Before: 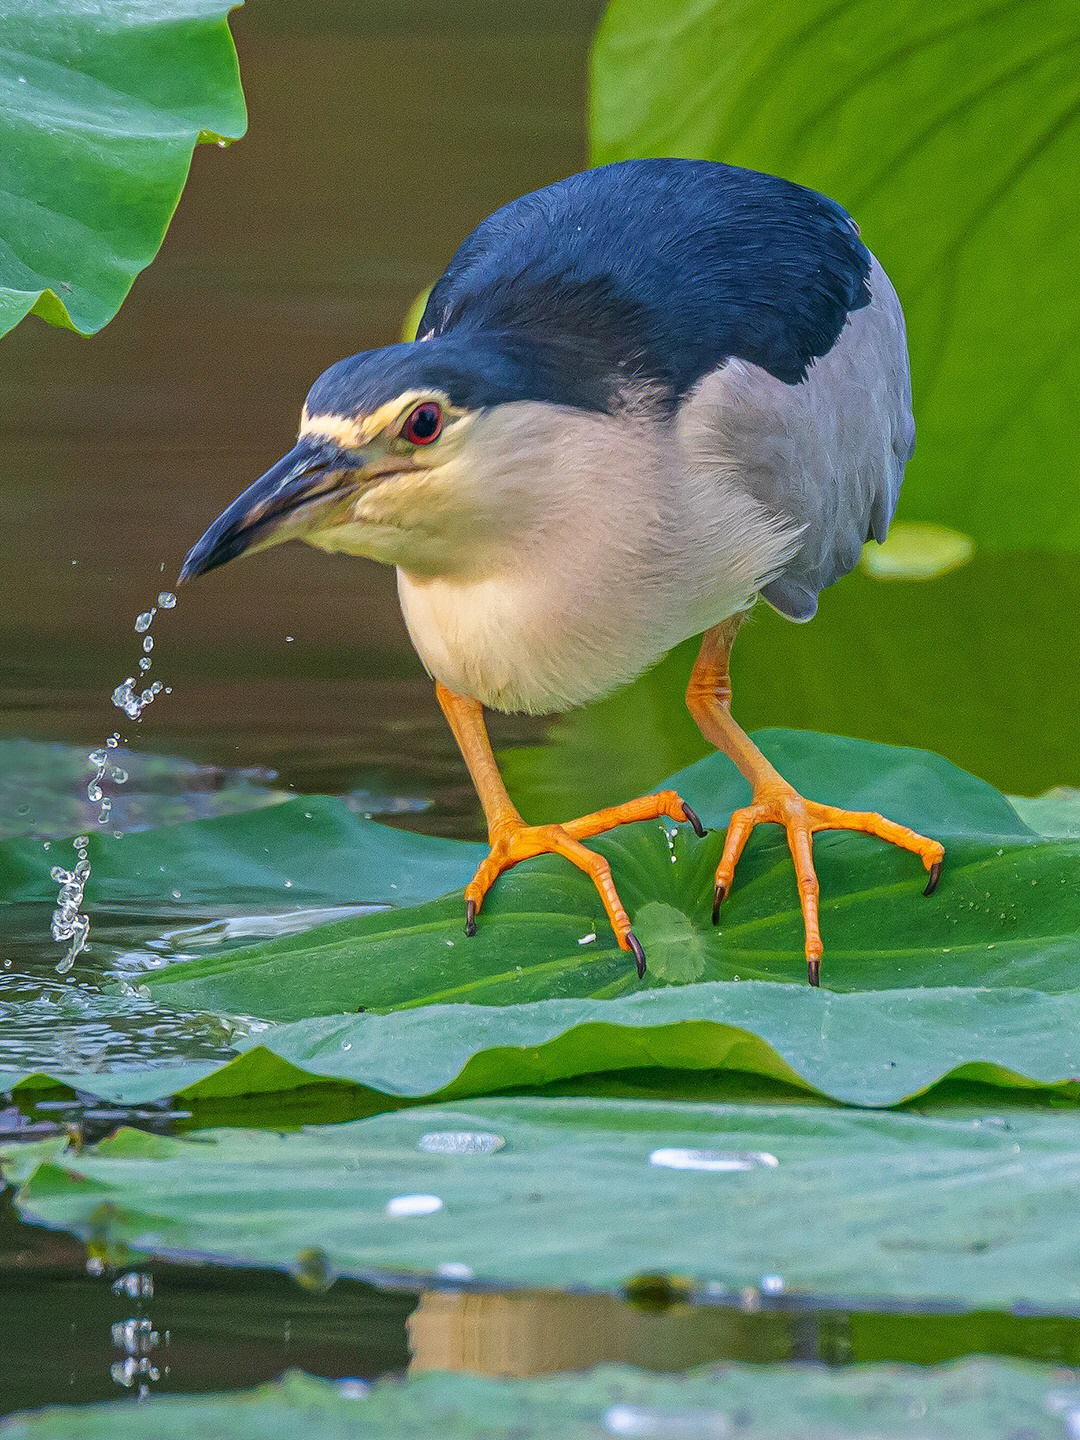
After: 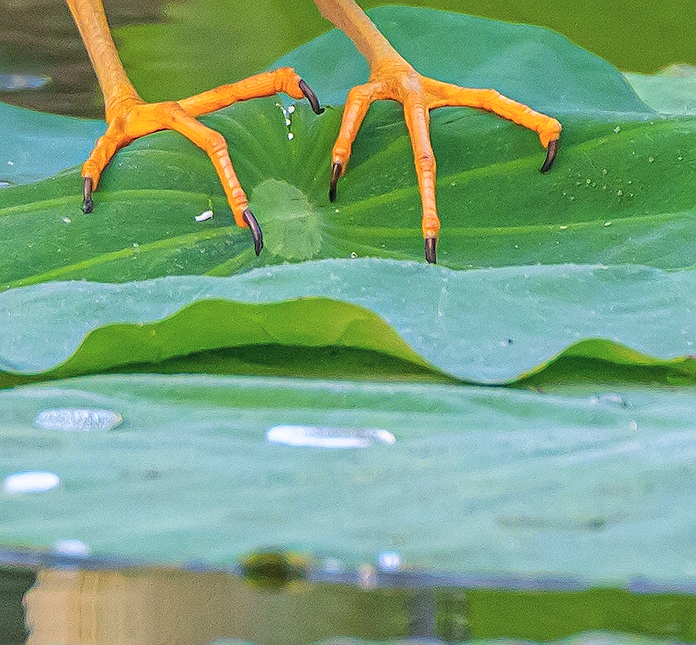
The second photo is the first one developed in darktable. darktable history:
crop and rotate: left 35.509%, top 50.238%, bottom 4.934%
sharpen: radius 1.559, amount 0.373, threshold 1.271
white balance: red 1.004, blue 1.024
contrast brightness saturation: brightness 0.15
